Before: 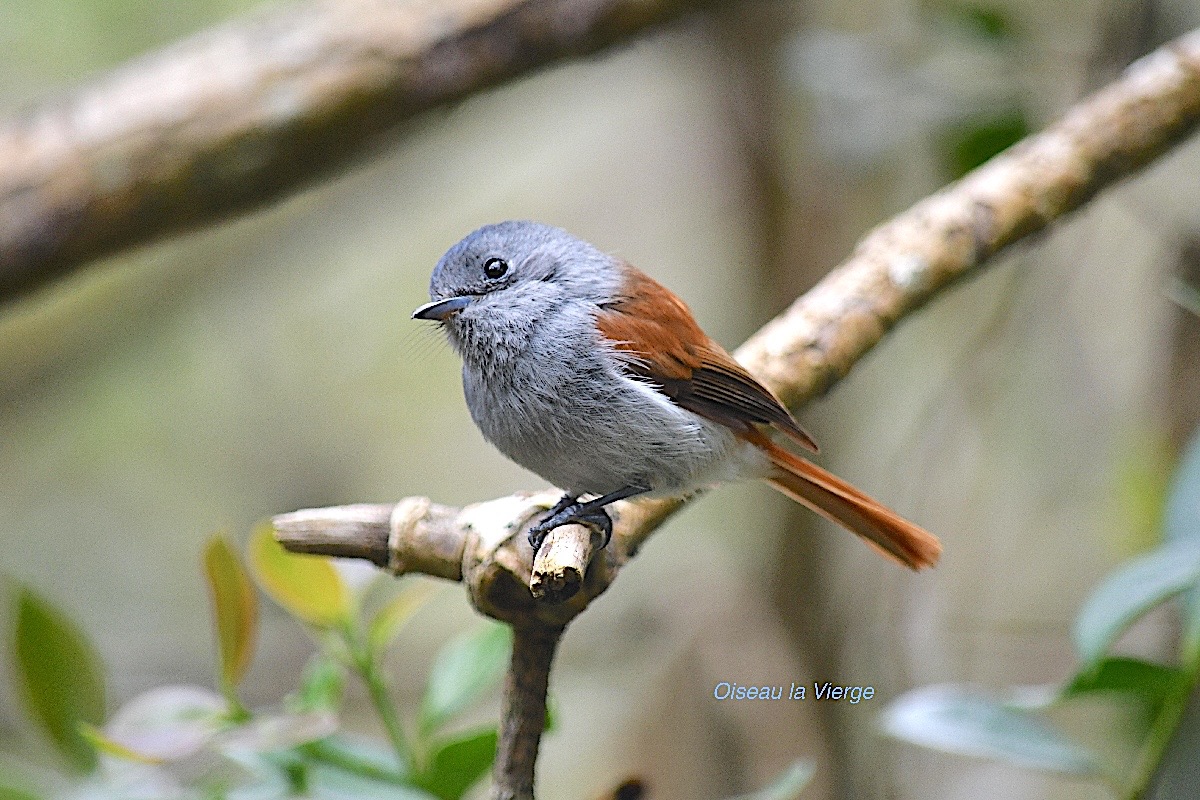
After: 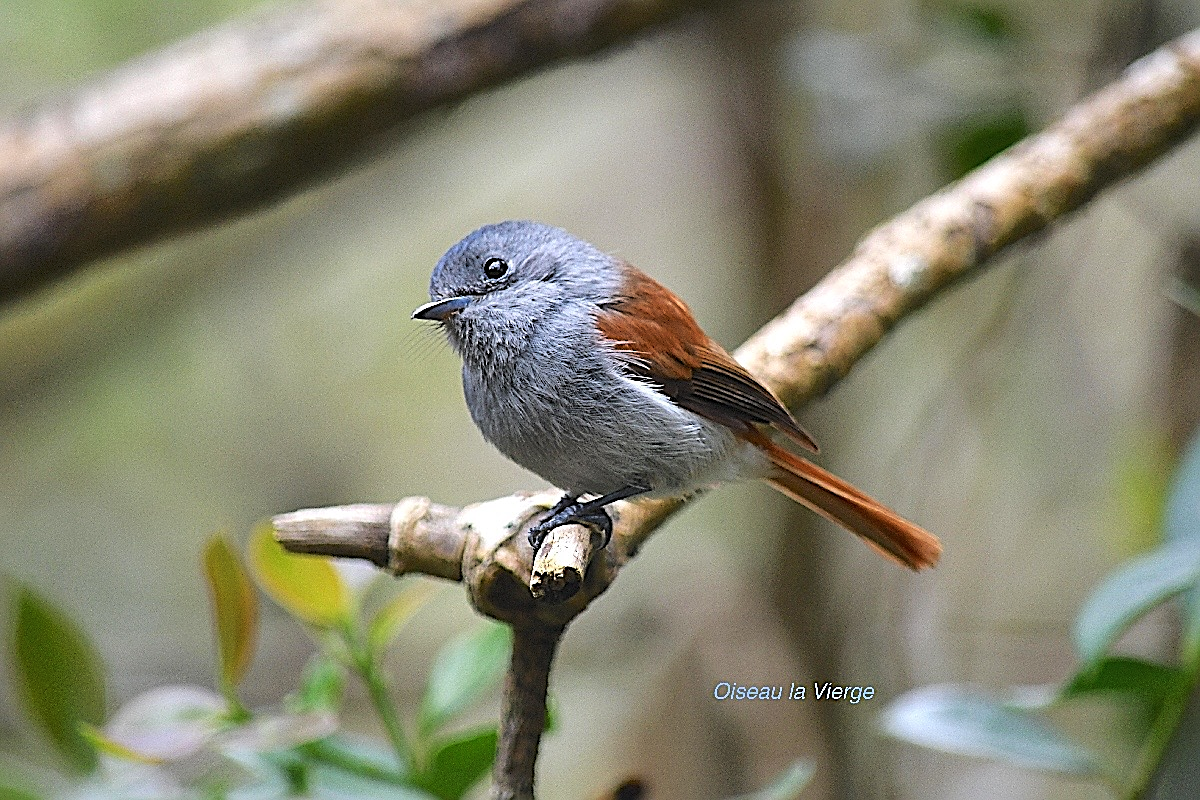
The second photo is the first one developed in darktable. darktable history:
sharpen: on, module defaults
tone curve: curves: ch0 [(0, 0) (0.405, 0.351) (1, 1)], preserve colors none
